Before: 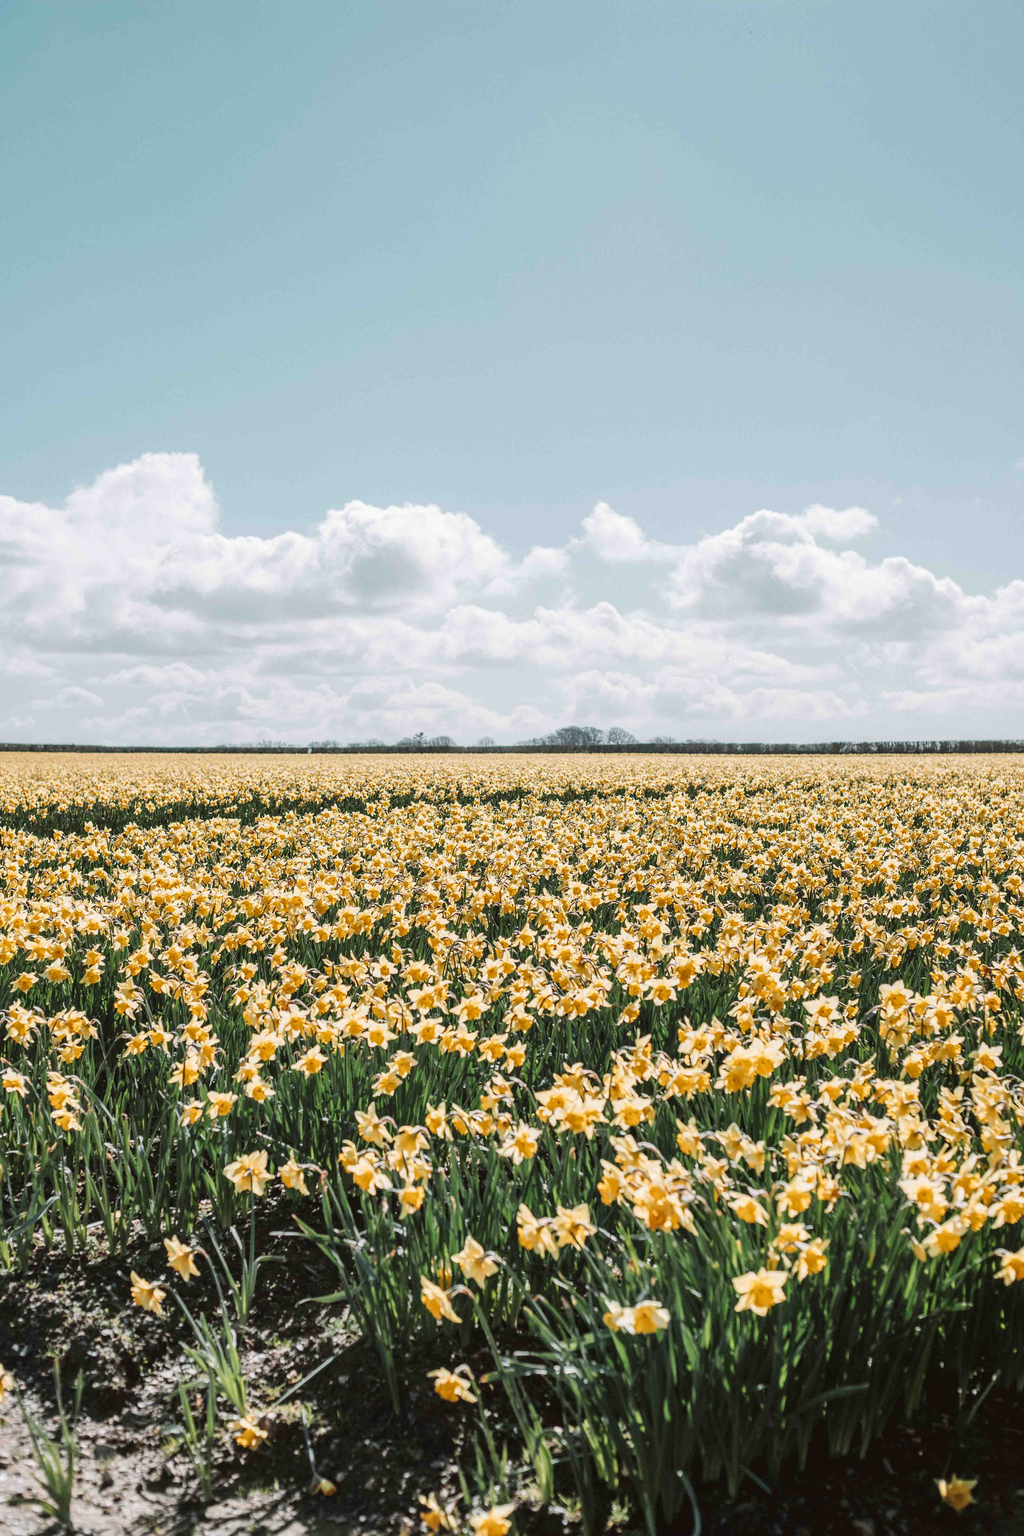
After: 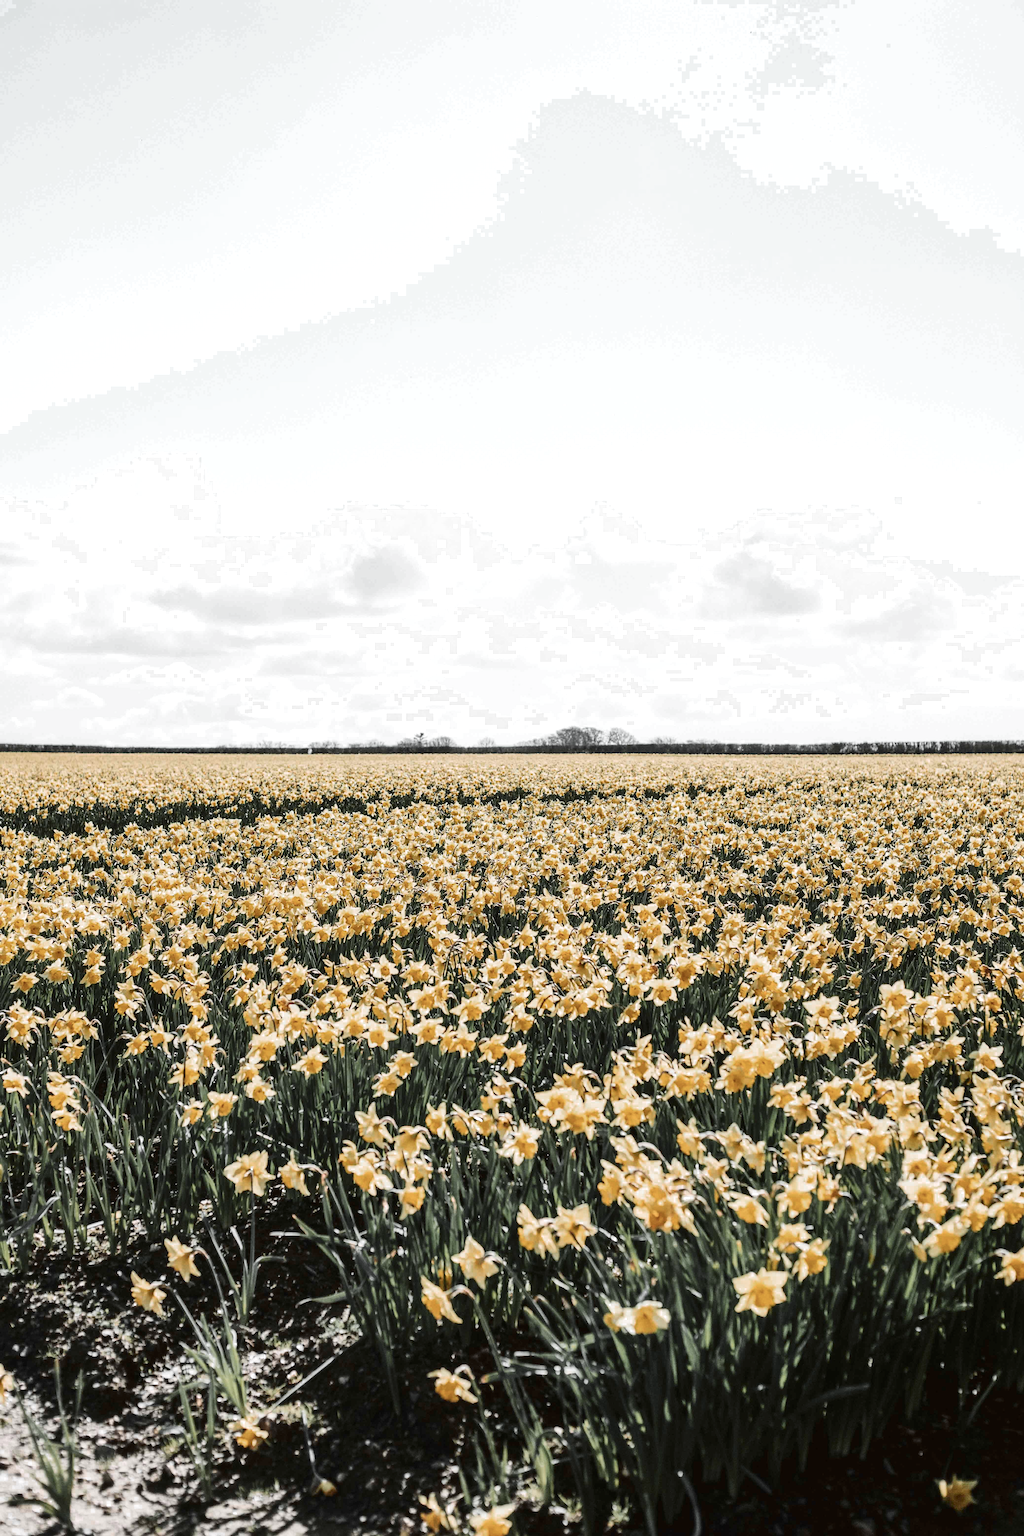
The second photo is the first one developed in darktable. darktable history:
contrast brightness saturation: contrast 0.26, brightness 0.02, saturation 0.87
color zones: curves: ch0 [(0, 0.613) (0.01, 0.613) (0.245, 0.448) (0.498, 0.529) (0.642, 0.665) (0.879, 0.777) (0.99, 0.613)]; ch1 [(0, 0.035) (0.121, 0.189) (0.259, 0.197) (0.415, 0.061) (0.589, 0.022) (0.732, 0.022) (0.857, 0.026) (0.991, 0.053)]
